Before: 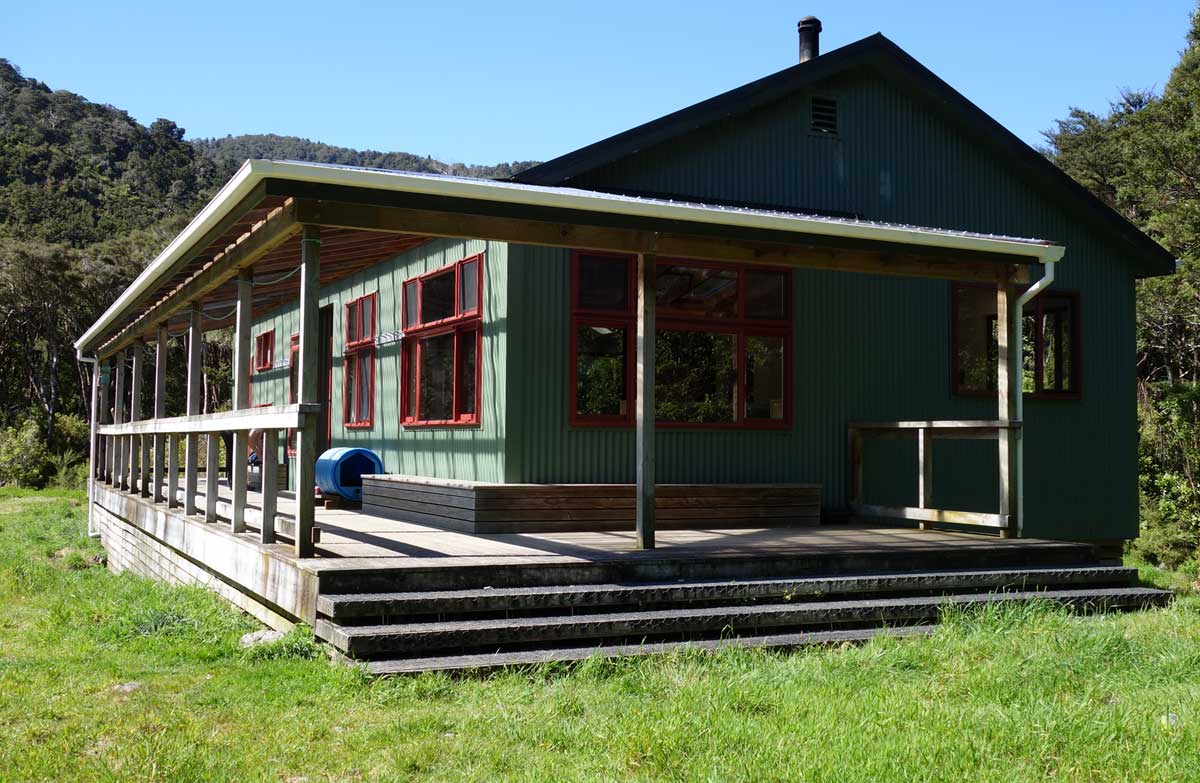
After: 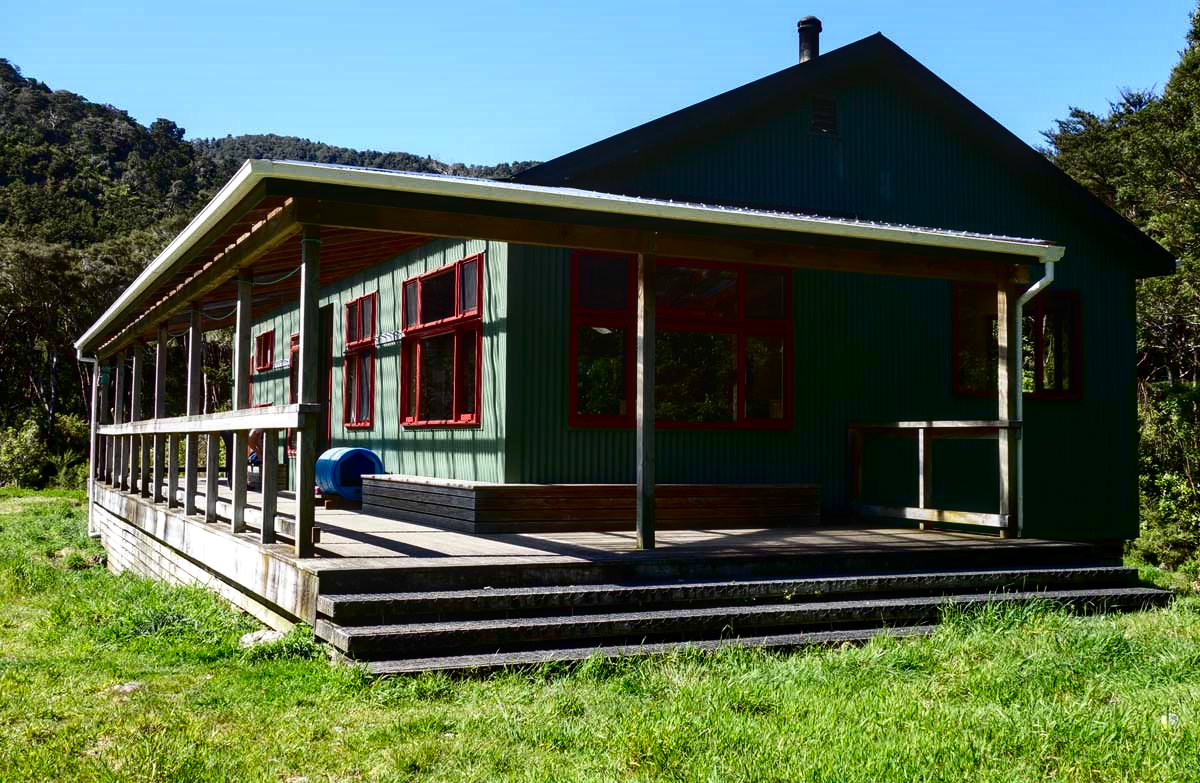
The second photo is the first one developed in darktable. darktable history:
exposure: black level correction 0.001, exposure 0.194 EV, compensate exposure bias true, compensate highlight preservation false
contrast brightness saturation: contrast 0.19, brightness -0.235, saturation 0.112
local contrast: on, module defaults
